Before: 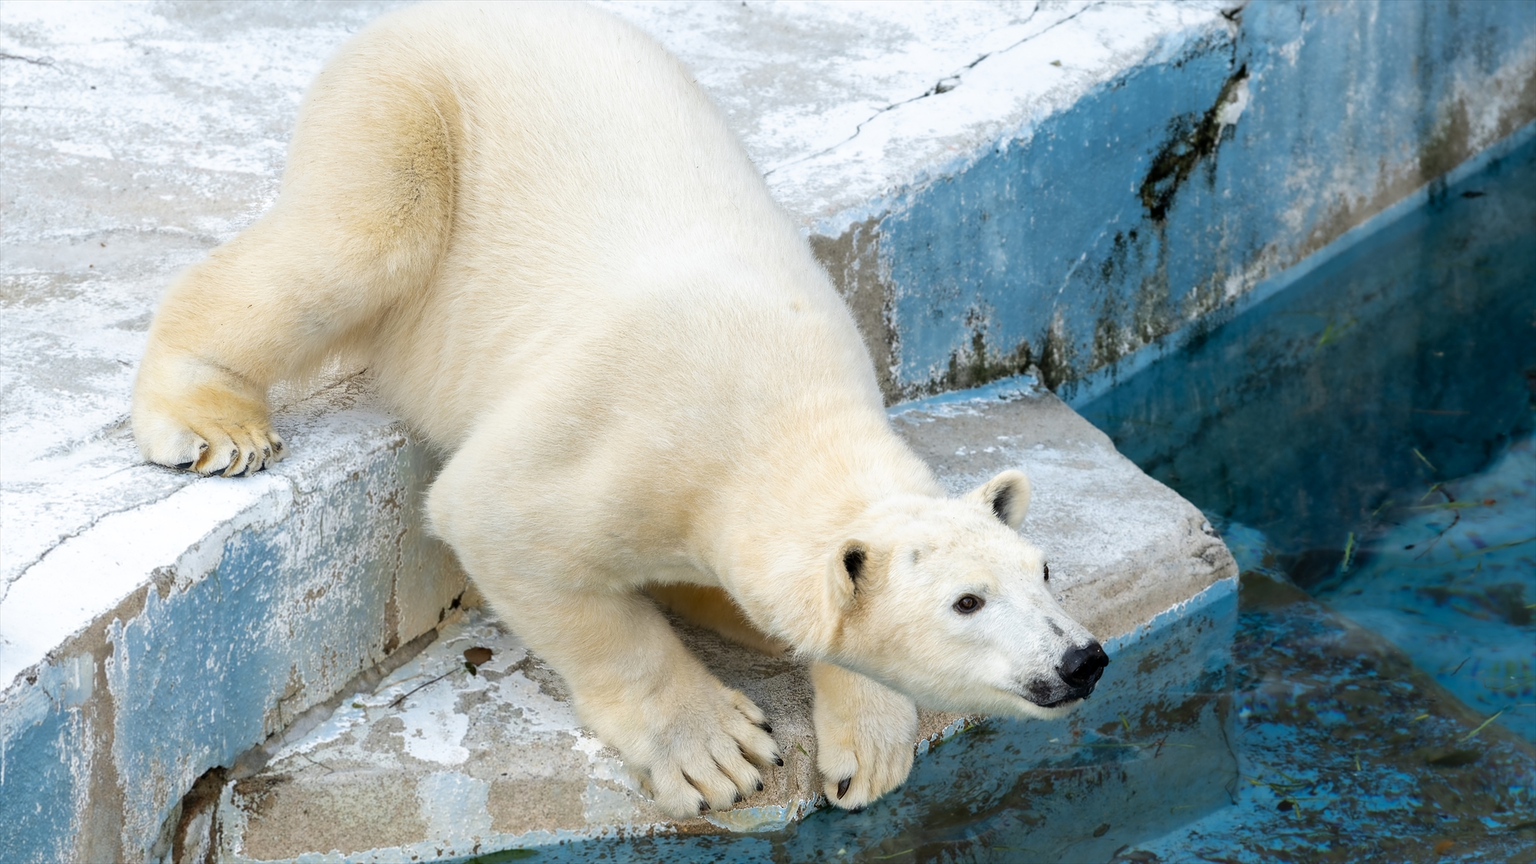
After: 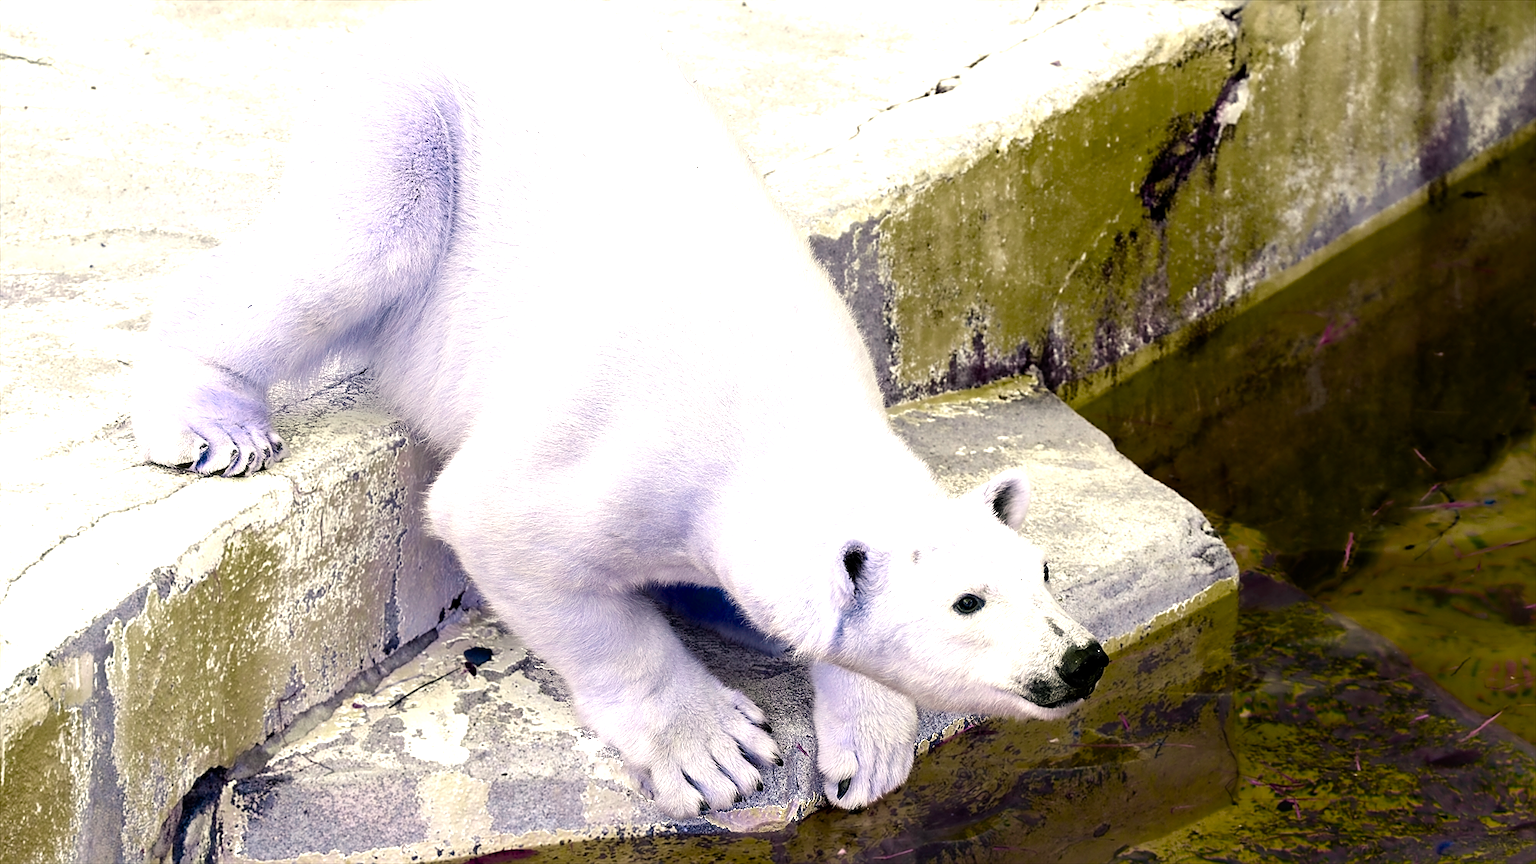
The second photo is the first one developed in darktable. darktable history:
color balance rgb: highlights gain › chroma 3.094%, highlights gain › hue 77.77°, perceptual saturation grading › global saturation 20%, perceptual saturation grading › highlights -25.552%, perceptual saturation grading › shadows 50.103%, hue shift -149.67°, contrast 34.673%, saturation formula JzAzBz (2021)
sharpen: on, module defaults
